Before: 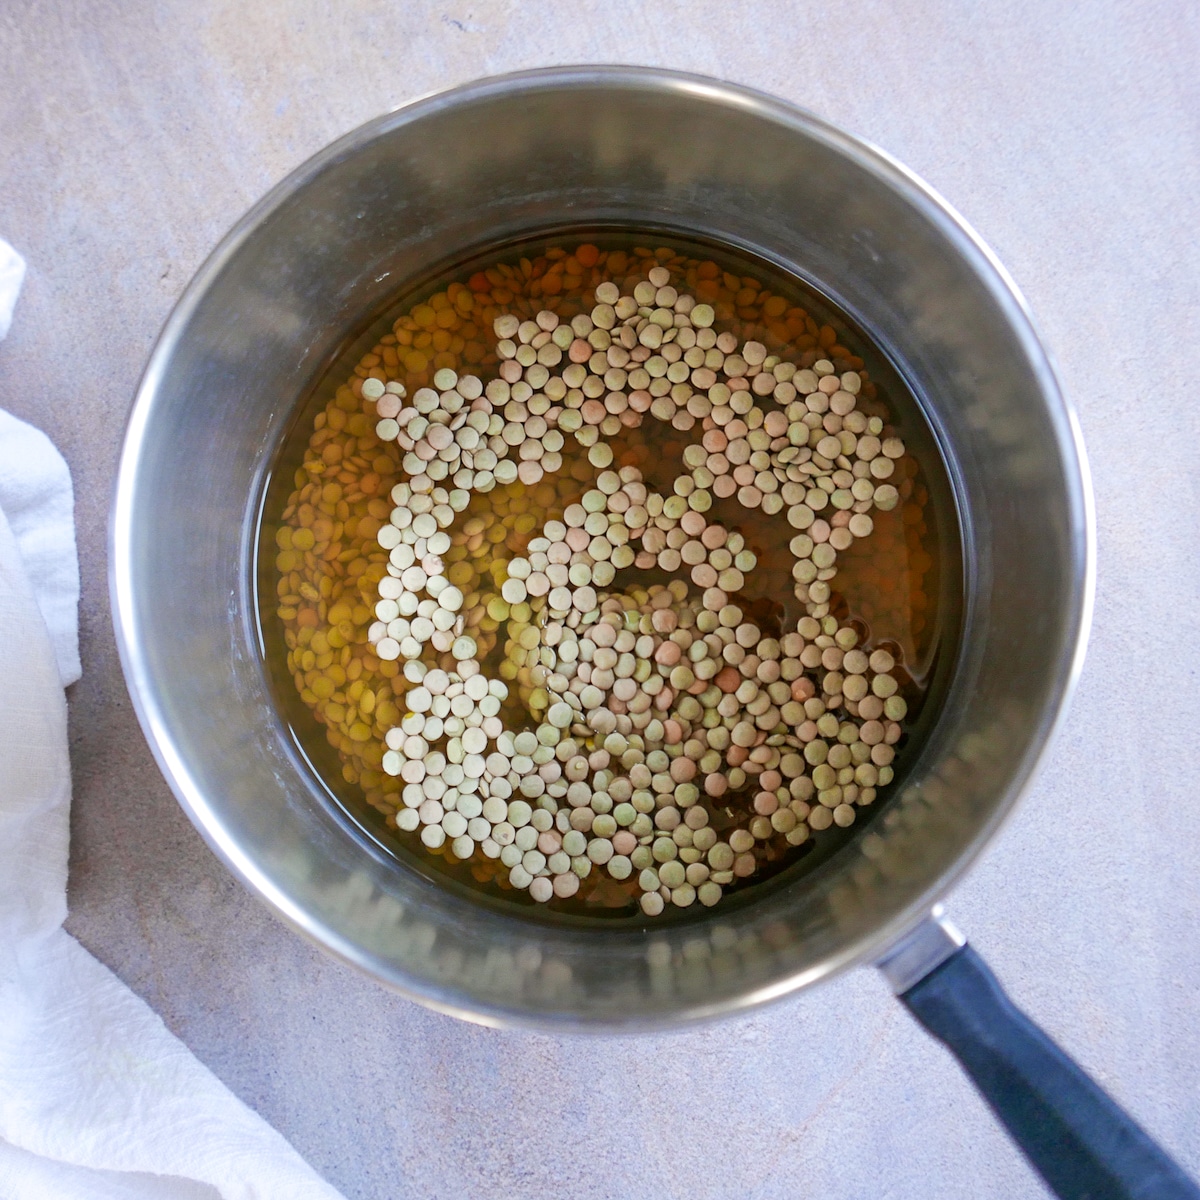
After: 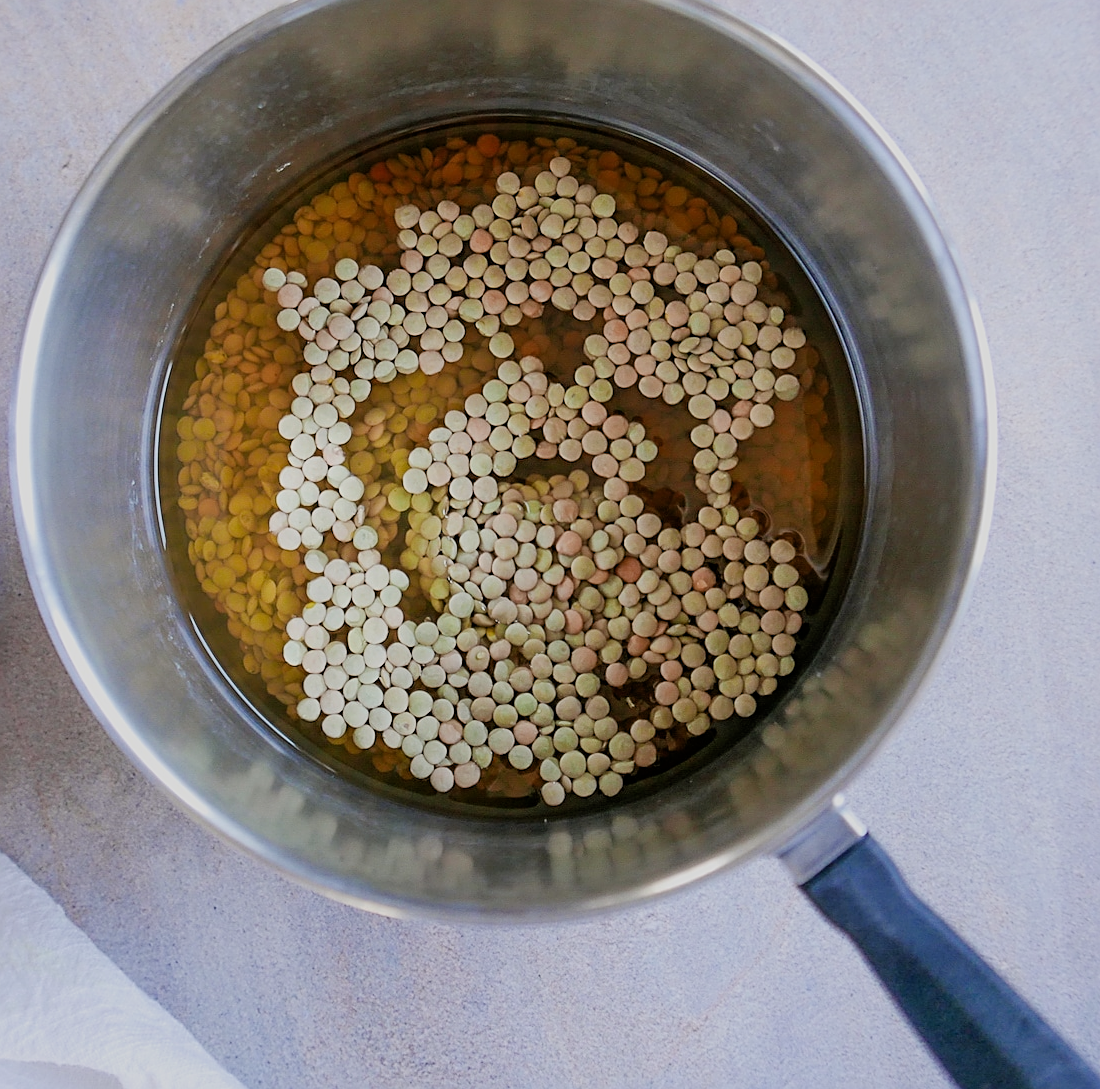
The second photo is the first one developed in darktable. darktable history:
crop and rotate: left 8.262%, top 9.226%
filmic rgb: hardness 4.17, contrast 0.921
sharpen: on, module defaults
